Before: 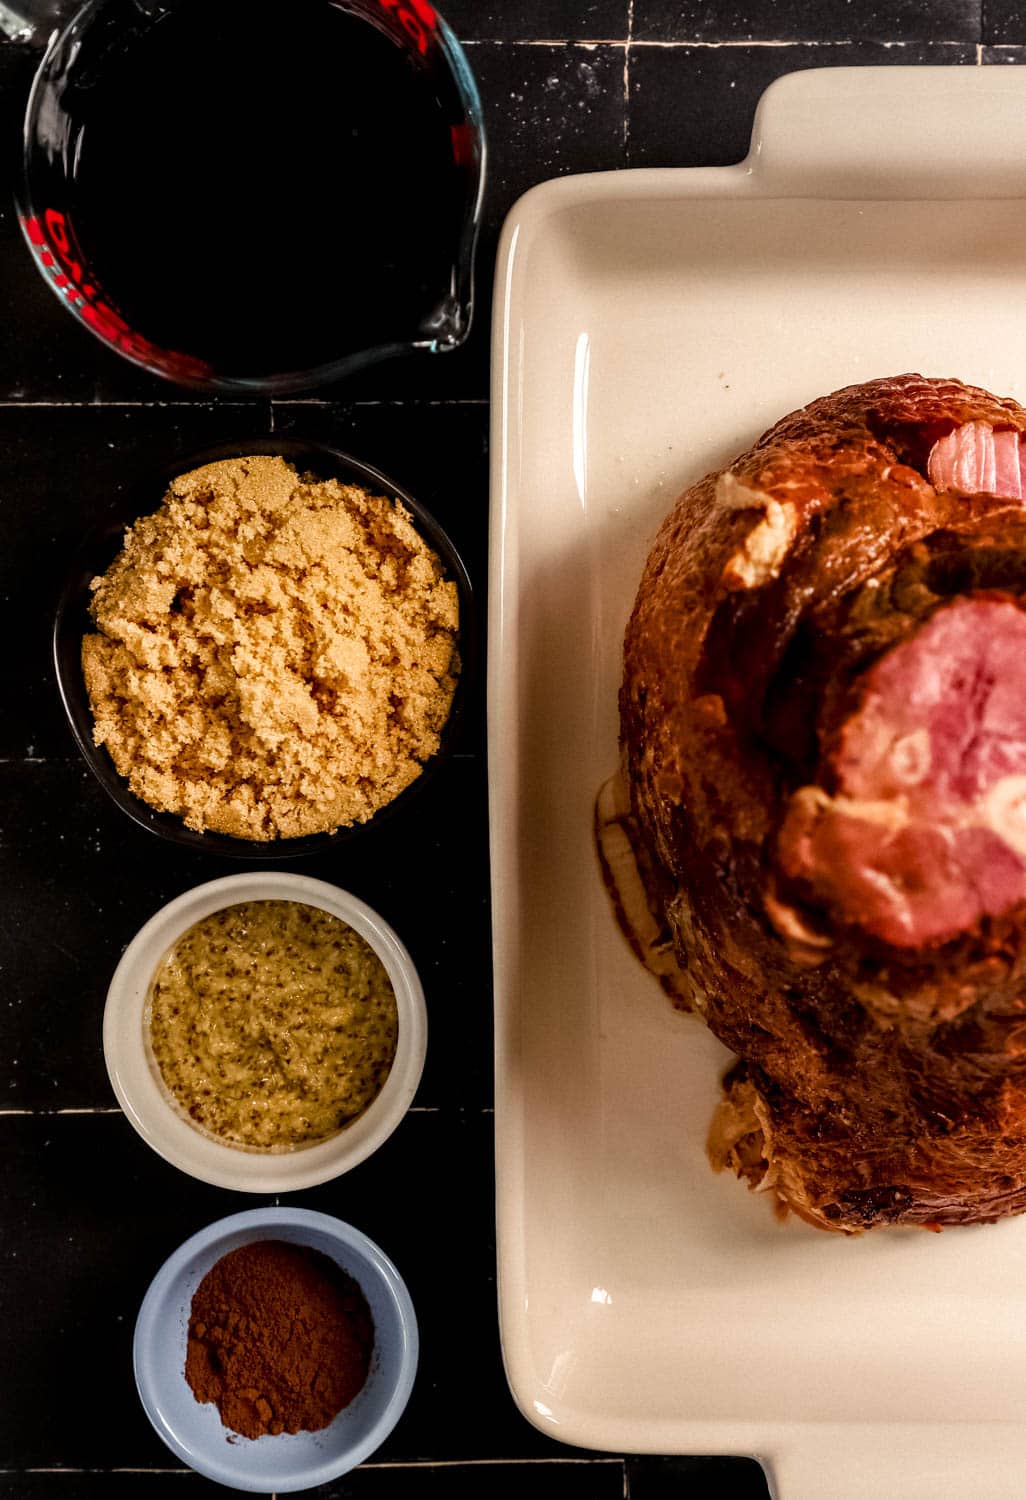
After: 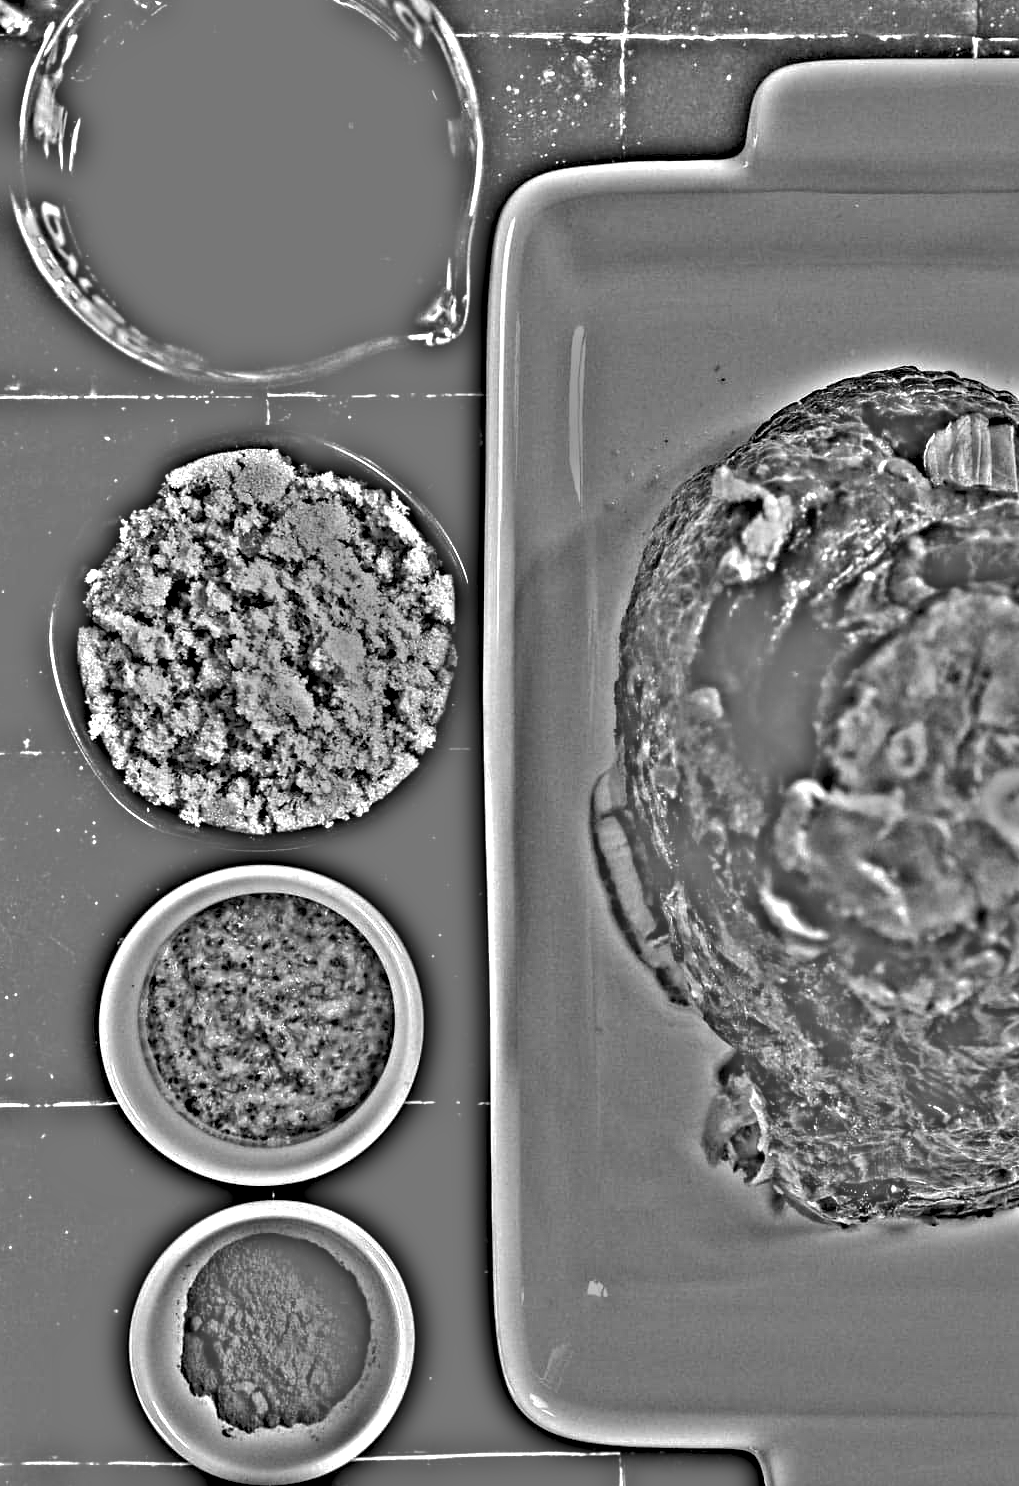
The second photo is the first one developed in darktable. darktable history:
crop: left 0.434%, top 0.485%, right 0.244%, bottom 0.386%
shadows and highlights: on, module defaults
highpass: on, module defaults
white balance: red 1.029, blue 0.92
